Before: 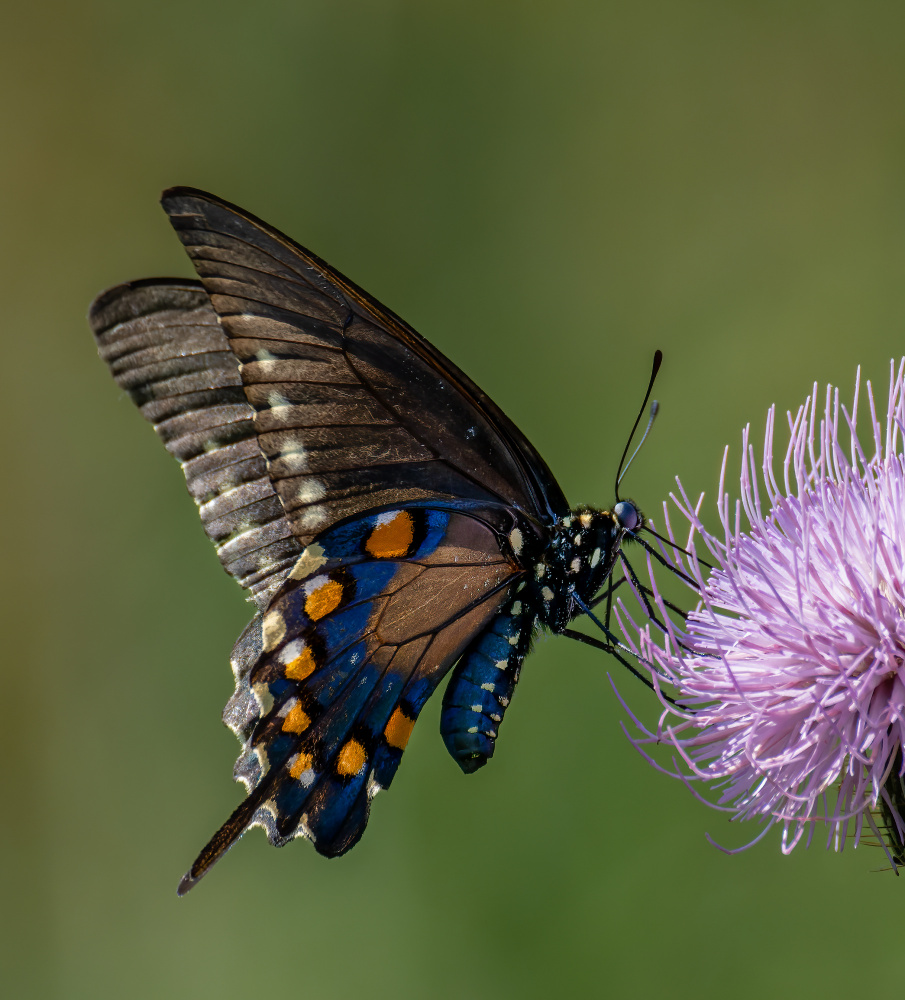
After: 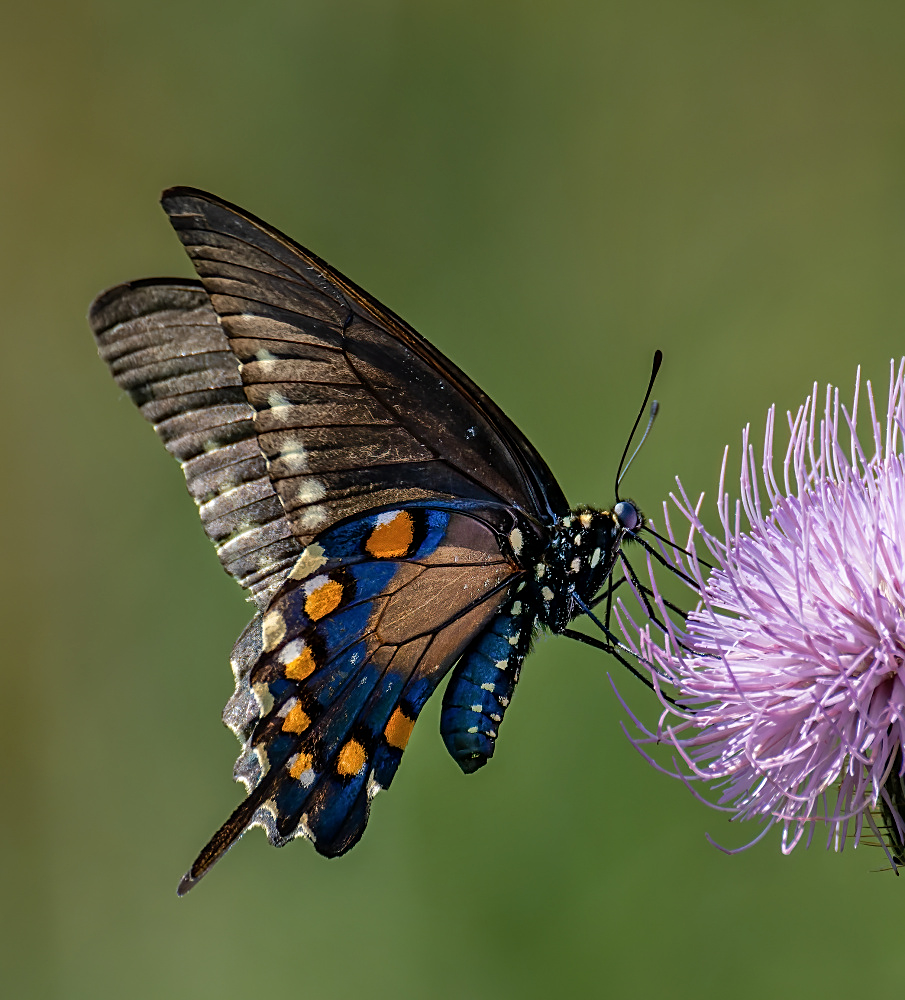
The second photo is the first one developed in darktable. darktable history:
sharpen: on, module defaults
shadows and highlights: highlights 69.61, soften with gaussian
